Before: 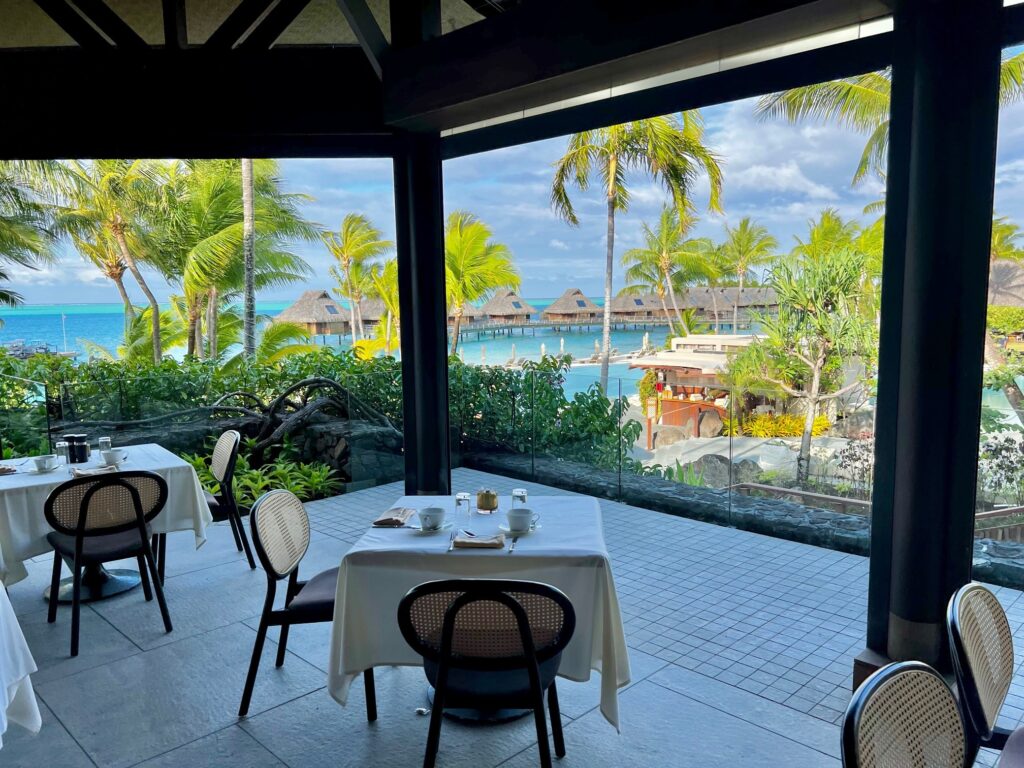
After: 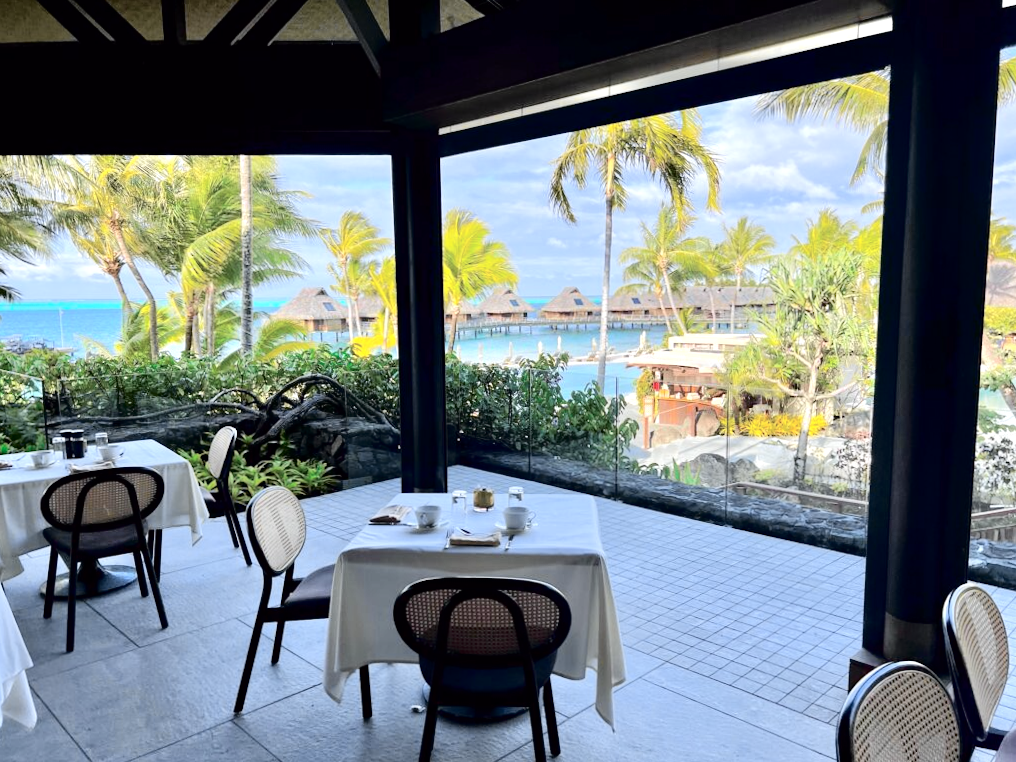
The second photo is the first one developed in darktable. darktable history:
crop and rotate: angle -0.307°
exposure: black level correction 0.001, exposure 0.499 EV, compensate highlight preservation false
tone curve: curves: ch0 [(0, 0) (0.105, 0.044) (0.195, 0.128) (0.283, 0.283) (0.384, 0.404) (0.485, 0.531) (0.635, 0.7) (0.832, 0.858) (1, 0.977)]; ch1 [(0, 0) (0.161, 0.092) (0.35, 0.33) (0.379, 0.401) (0.448, 0.478) (0.498, 0.503) (0.531, 0.537) (0.586, 0.563) (0.687, 0.648) (1, 1)]; ch2 [(0, 0) (0.359, 0.372) (0.437, 0.437) (0.483, 0.484) (0.53, 0.515) (0.556, 0.553) (0.635, 0.589) (1, 1)], color space Lab, independent channels, preserve colors none
